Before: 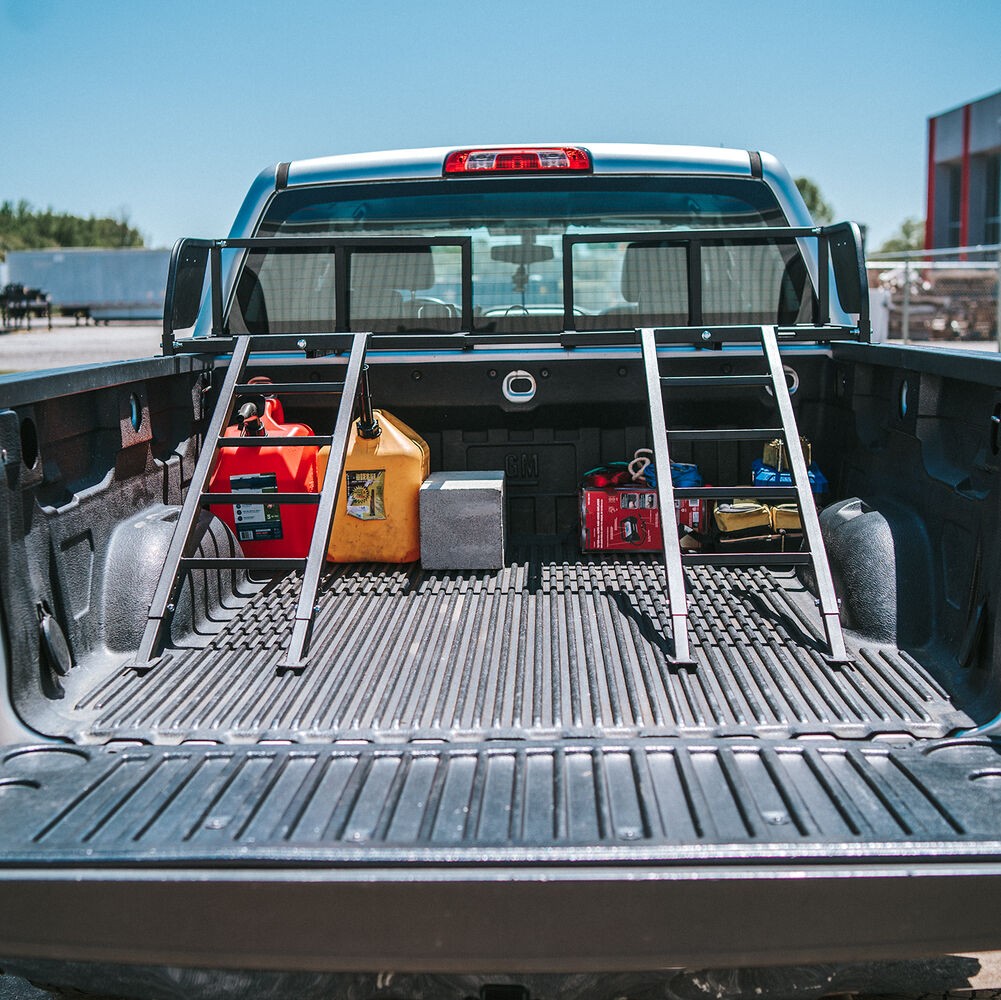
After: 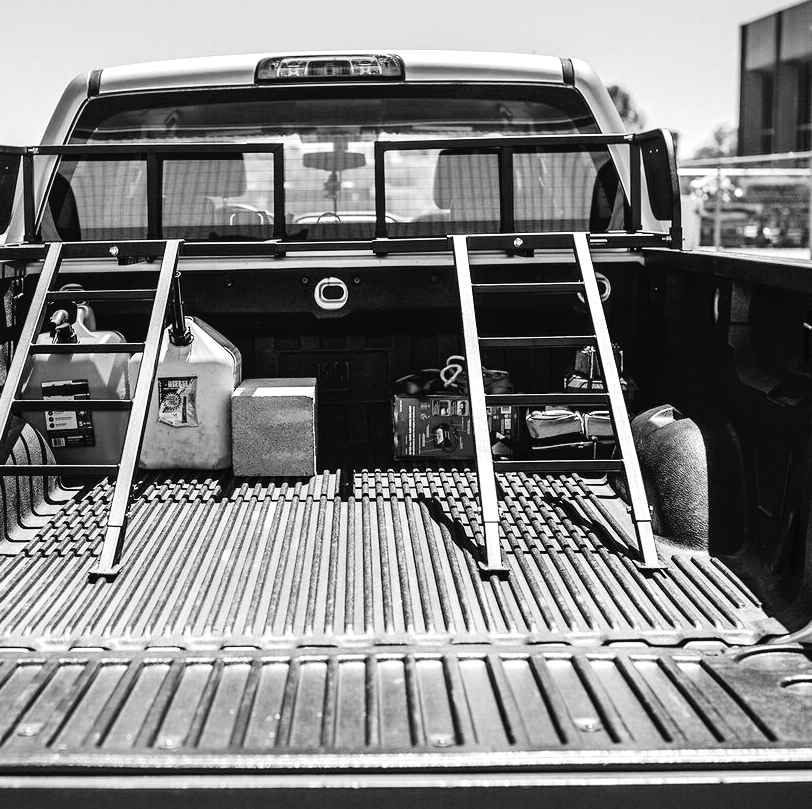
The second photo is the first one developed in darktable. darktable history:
crop: left 18.872%, top 9.354%, right 0%, bottom 9.69%
exposure: compensate exposure bias true, compensate highlight preservation false
tone curve: curves: ch0 [(0, 0) (0.003, 0.007) (0.011, 0.01) (0.025, 0.018) (0.044, 0.028) (0.069, 0.034) (0.1, 0.04) (0.136, 0.051) (0.177, 0.104) (0.224, 0.161) (0.277, 0.234) (0.335, 0.316) (0.399, 0.41) (0.468, 0.487) (0.543, 0.577) (0.623, 0.679) (0.709, 0.769) (0.801, 0.854) (0.898, 0.922) (1, 1)], color space Lab, linked channels, preserve colors none
tone equalizer: -8 EV -0.407 EV, -7 EV -0.418 EV, -6 EV -0.369 EV, -5 EV -0.224 EV, -3 EV 0.192 EV, -2 EV 0.319 EV, -1 EV 0.398 EV, +0 EV 0.446 EV, smoothing diameter 24.93%, edges refinement/feathering 9.96, preserve details guided filter
contrast brightness saturation: saturation -0.994
color balance rgb: shadows lift › luminance -19.918%, power › luminance 0.936%, power › chroma 0.402%, power › hue 33.62°, perceptual saturation grading › global saturation 30.058%, global vibrance 20%
